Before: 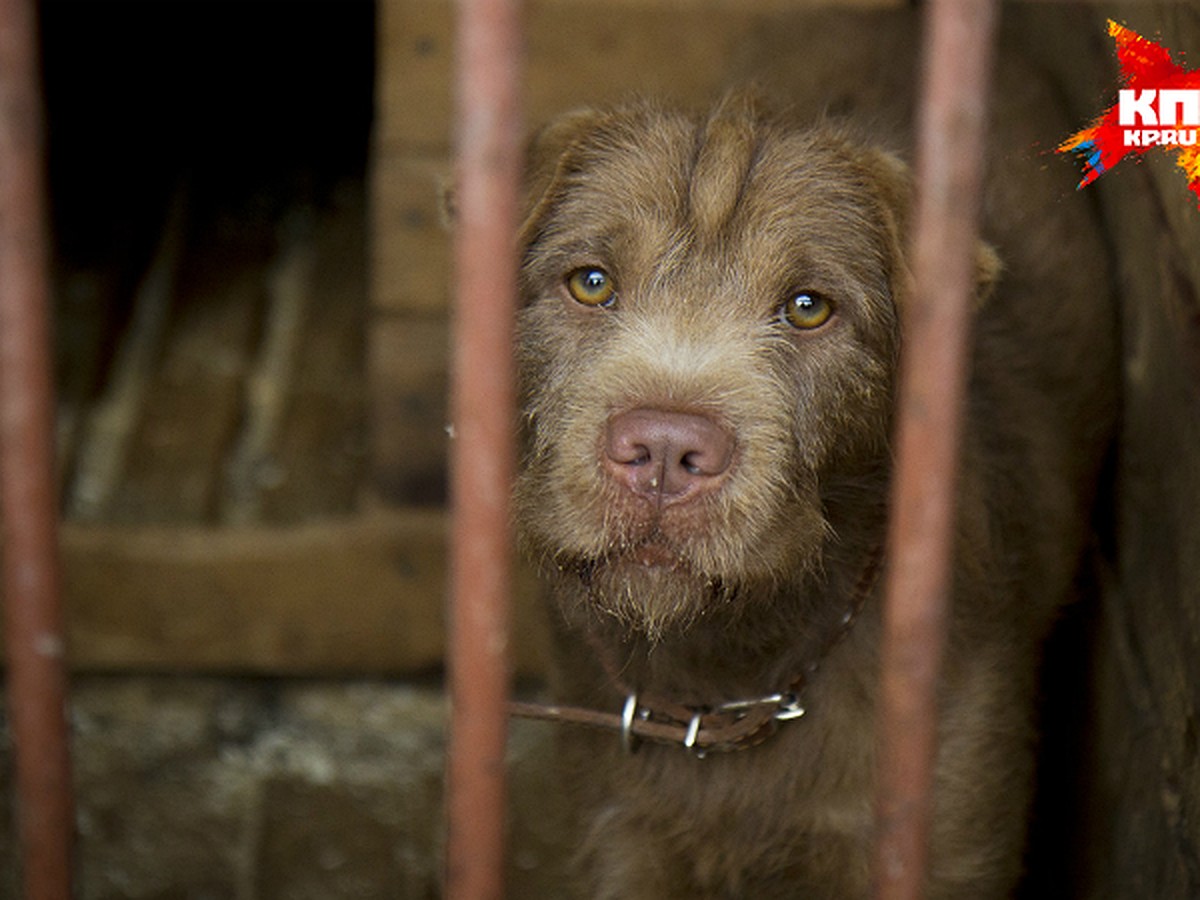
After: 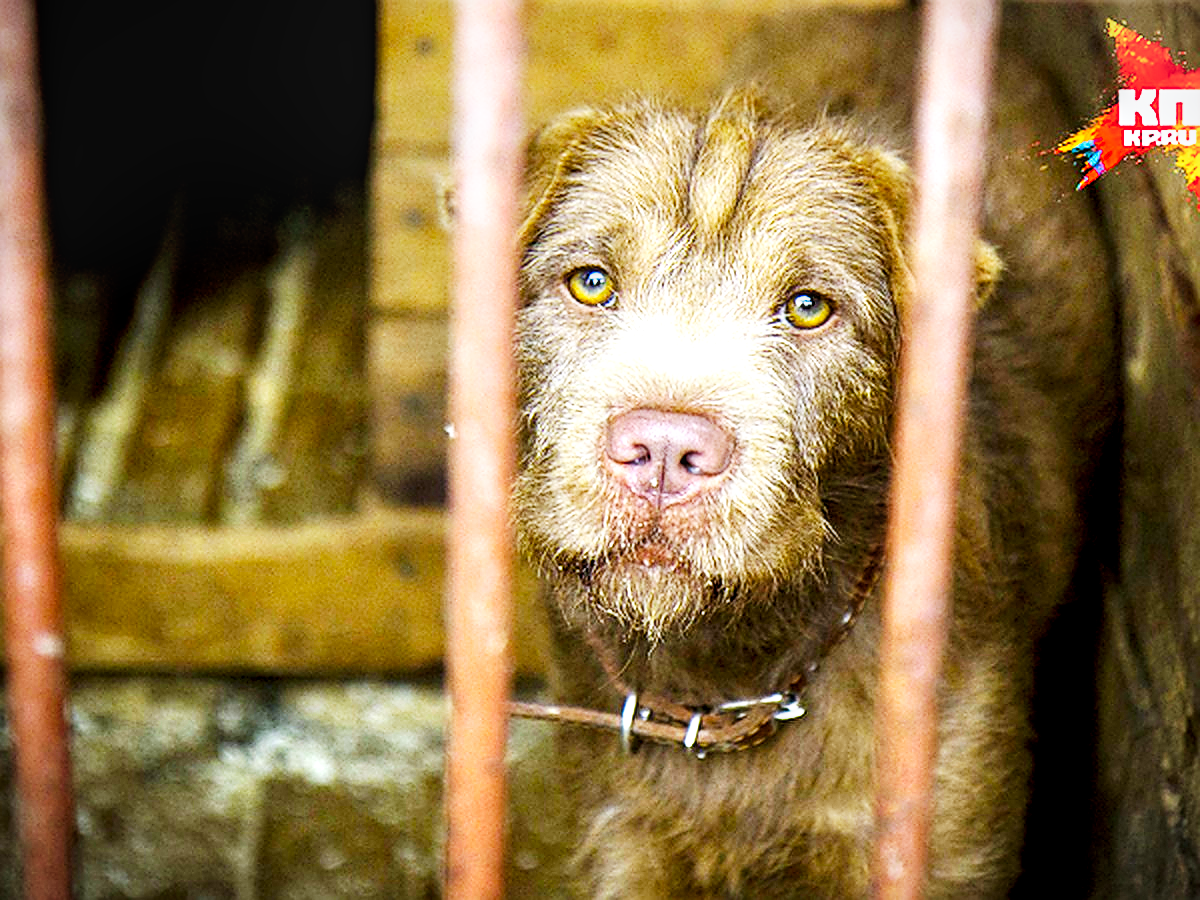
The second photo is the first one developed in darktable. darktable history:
color balance rgb: perceptual saturation grading › global saturation 34.05%, global vibrance 5.56%
exposure: black level correction 0.001, exposure 0.955 EV, compensate exposure bias true, compensate highlight preservation false
base curve: curves: ch0 [(0, 0) (0.007, 0.004) (0.027, 0.03) (0.046, 0.07) (0.207, 0.54) (0.442, 0.872) (0.673, 0.972) (1, 1)], preserve colors none
vignetting: fall-off start 100%, fall-off radius 64.94%, automatic ratio true, unbound false
sharpen: on, module defaults
local contrast: detail 130%
tone equalizer: on, module defaults
white balance: red 0.931, blue 1.11
